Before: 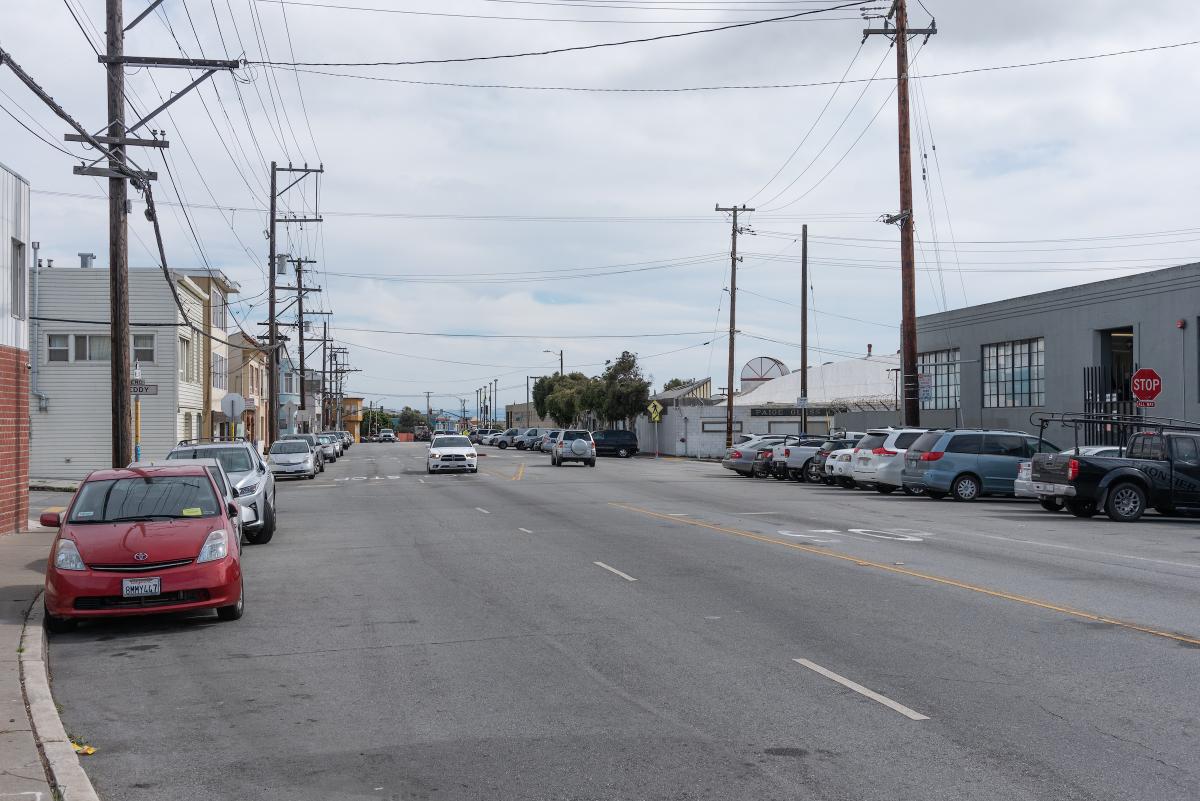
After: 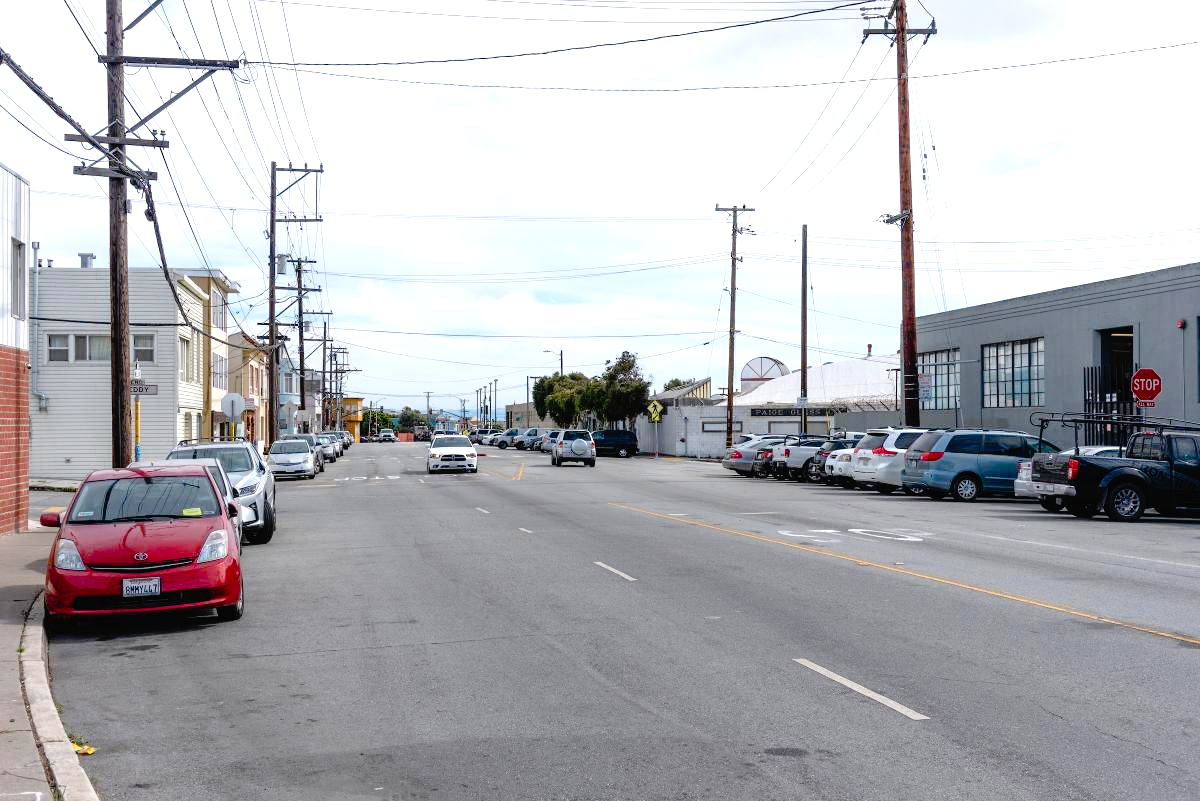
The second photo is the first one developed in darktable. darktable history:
tone curve: curves: ch0 [(0, 0.013) (0.181, 0.074) (0.337, 0.304) (0.498, 0.485) (0.78, 0.742) (0.993, 0.954)]; ch1 [(0, 0) (0.294, 0.184) (0.359, 0.34) (0.362, 0.35) (0.43, 0.41) (0.469, 0.463) (0.495, 0.502) (0.54, 0.563) (0.612, 0.641) (1, 1)]; ch2 [(0, 0) (0.44, 0.437) (0.495, 0.502) (0.524, 0.534) (0.557, 0.56) (0.634, 0.654) (0.728, 0.722) (1, 1)], preserve colors none
color balance rgb: perceptual saturation grading › global saturation 20%, perceptual saturation grading › highlights -14.444%, perceptual saturation grading › shadows 49.69%, perceptual brilliance grading › global brilliance -1.221%, perceptual brilliance grading › highlights -1.039%, perceptual brilliance grading › mid-tones -1.594%, perceptual brilliance grading › shadows -1.191%
exposure: exposure 0.203 EV, compensate highlight preservation false
tone equalizer: -8 EV -0.781 EV, -7 EV -0.668 EV, -6 EV -0.626 EV, -5 EV -0.369 EV, -3 EV 0.374 EV, -2 EV 0.6 EV, -1 EV 0.69 EV, +0 EV 0.769 EV
